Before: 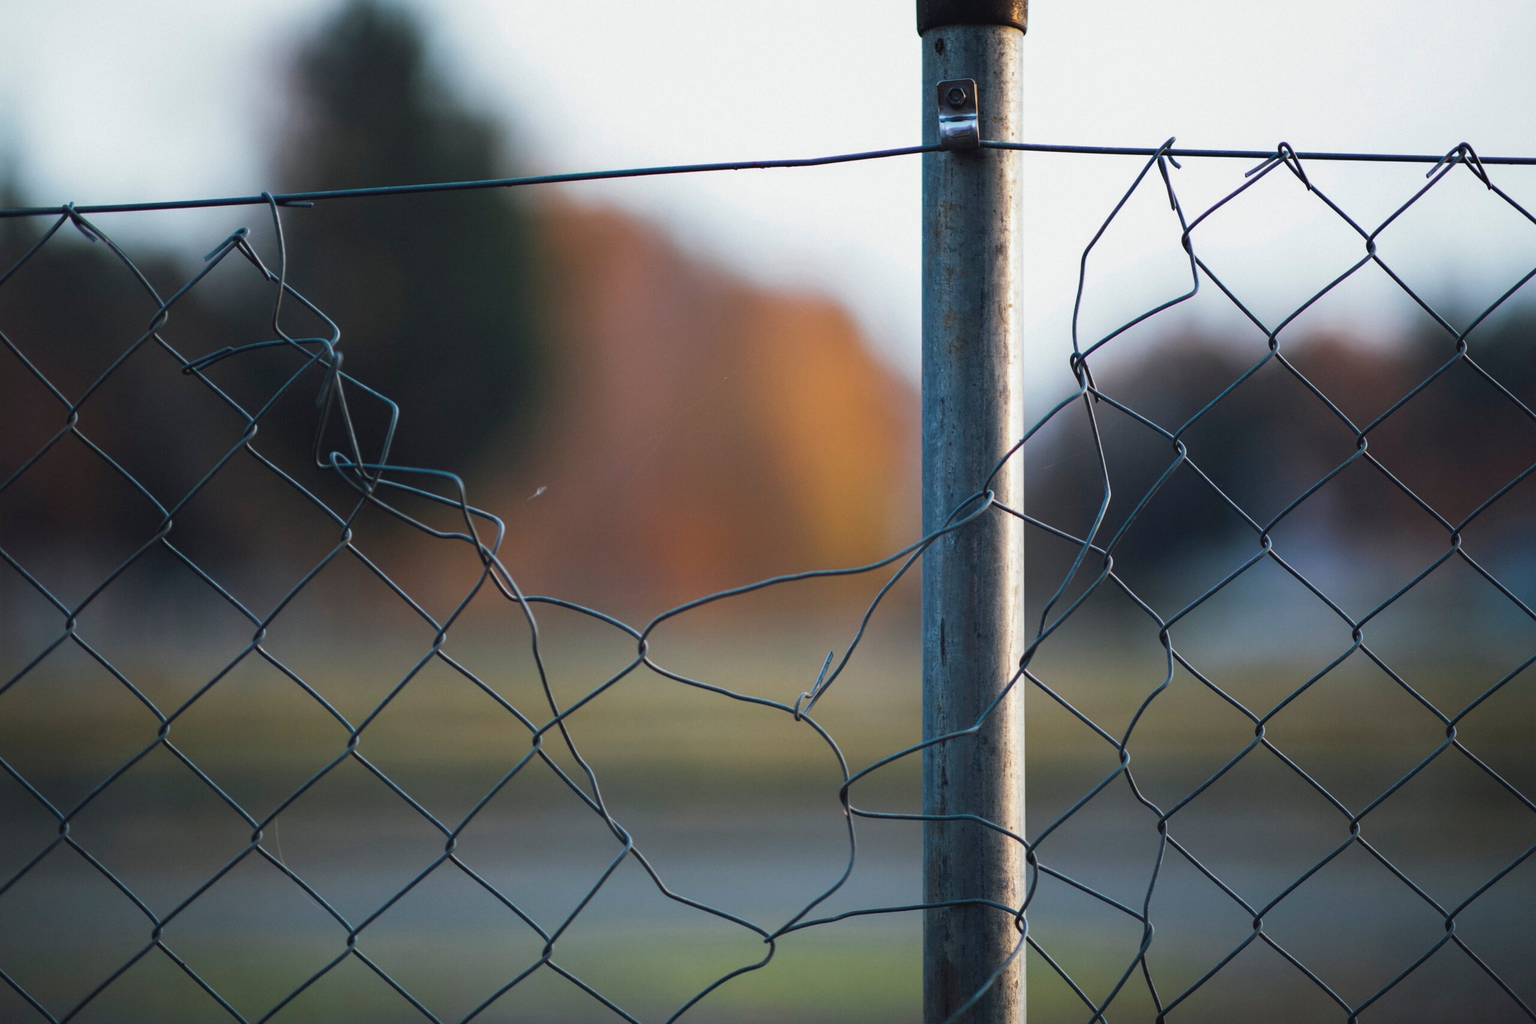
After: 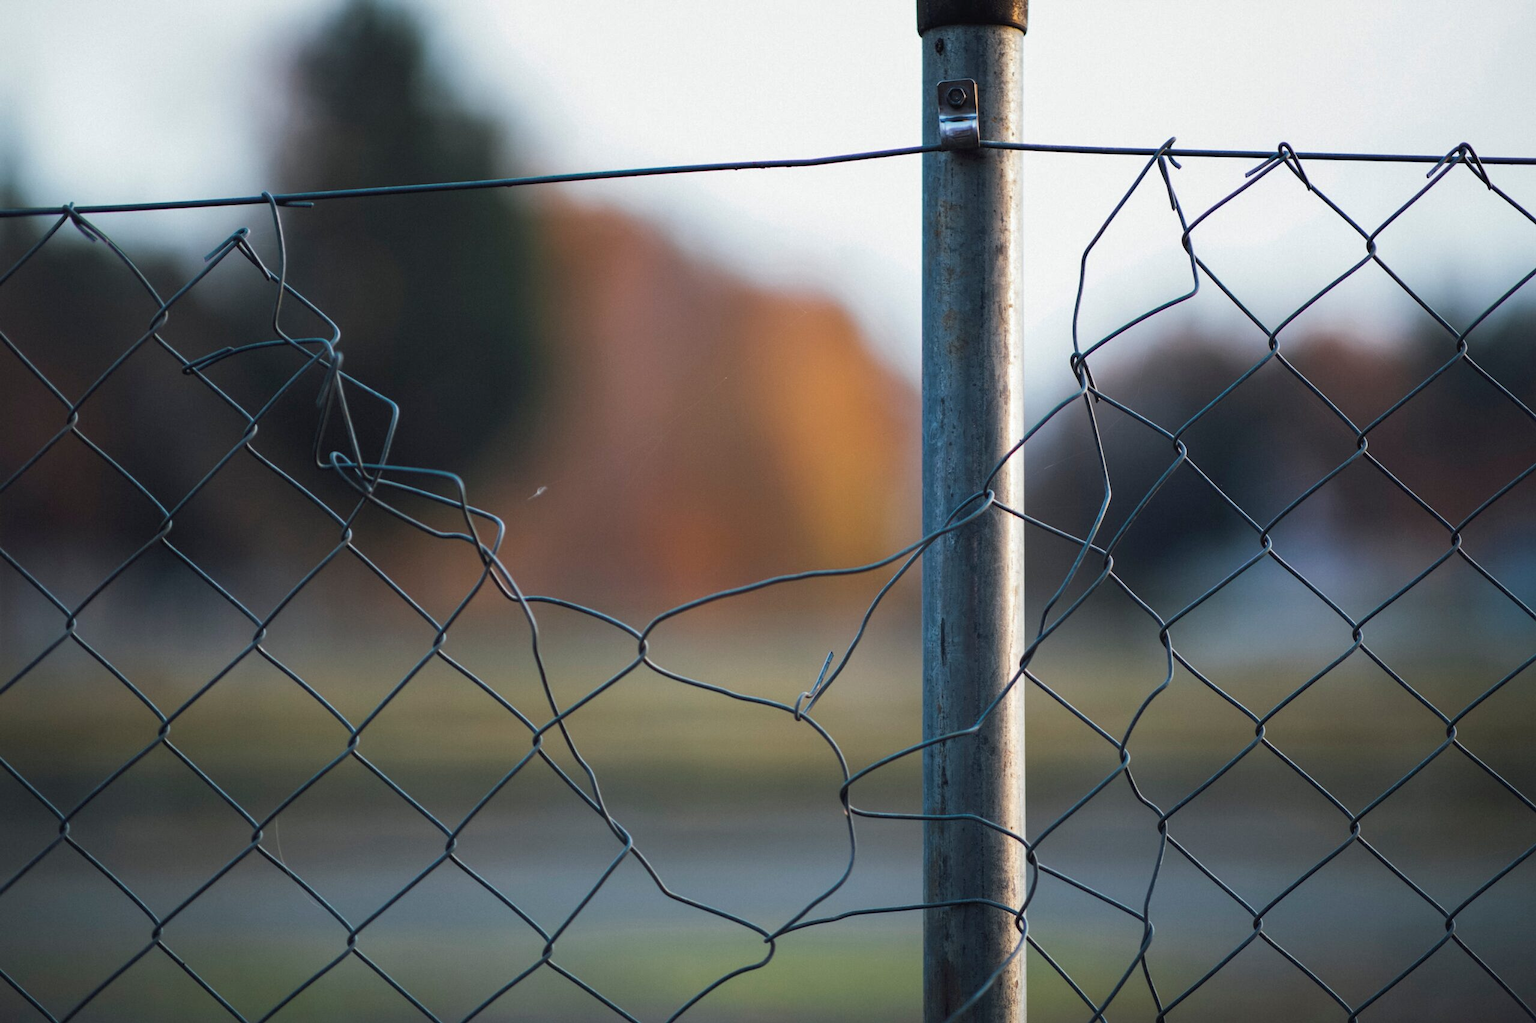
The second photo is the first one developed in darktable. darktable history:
shadows and highlights: shadows 25.05, highlights -25.1
local contrast: highlights 107%, shadows 101%, detail 119%, midtone range 0.2
